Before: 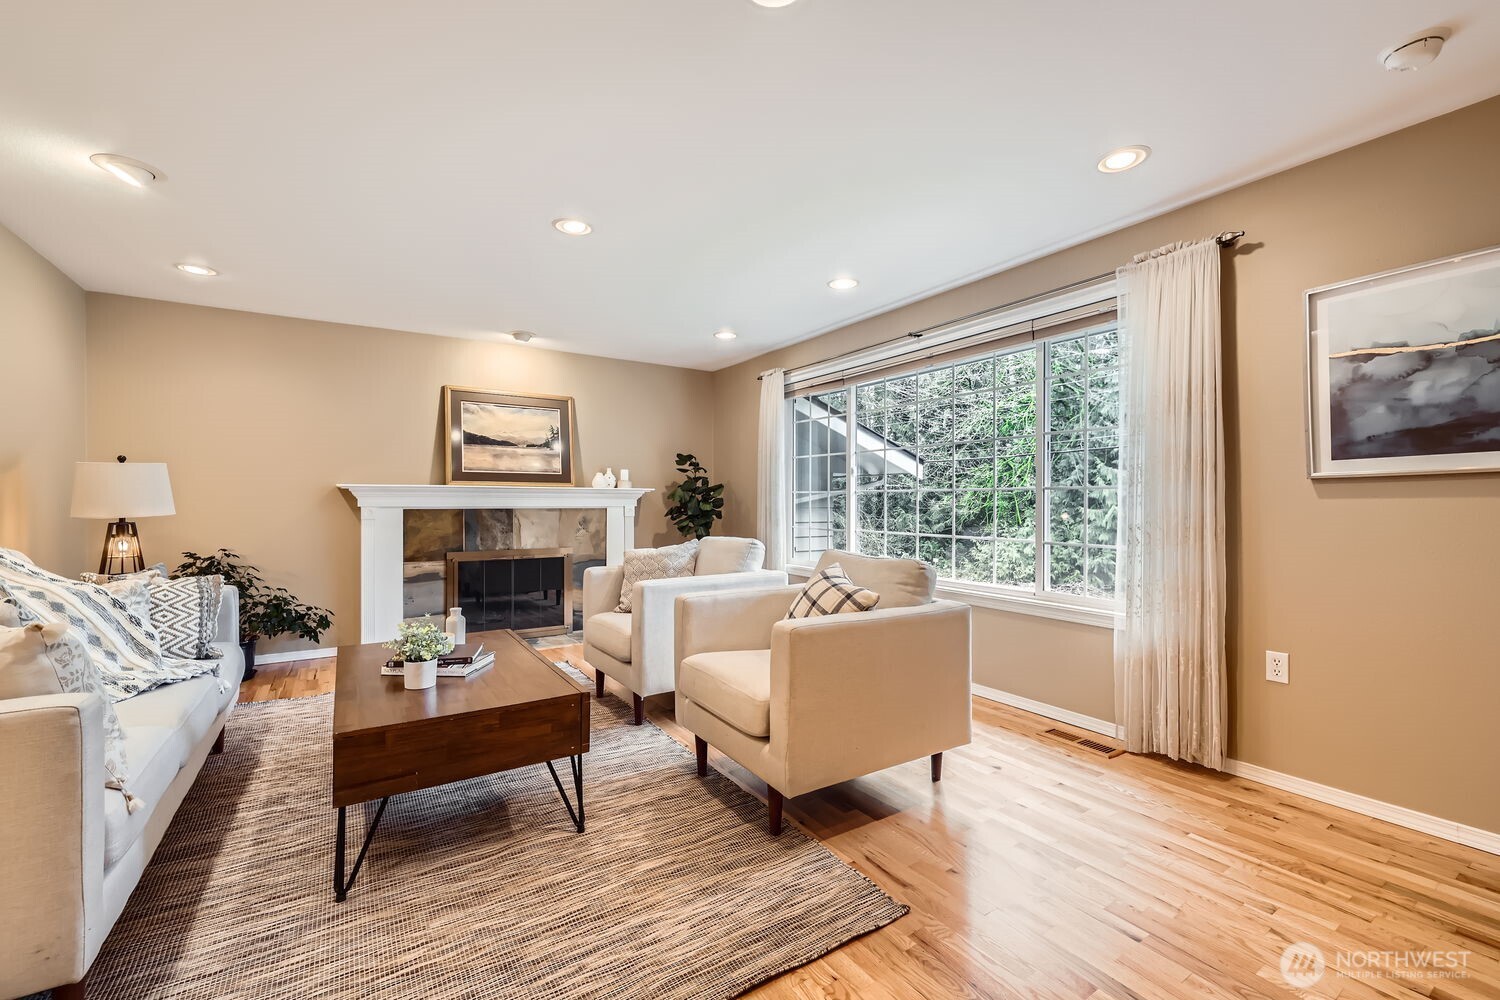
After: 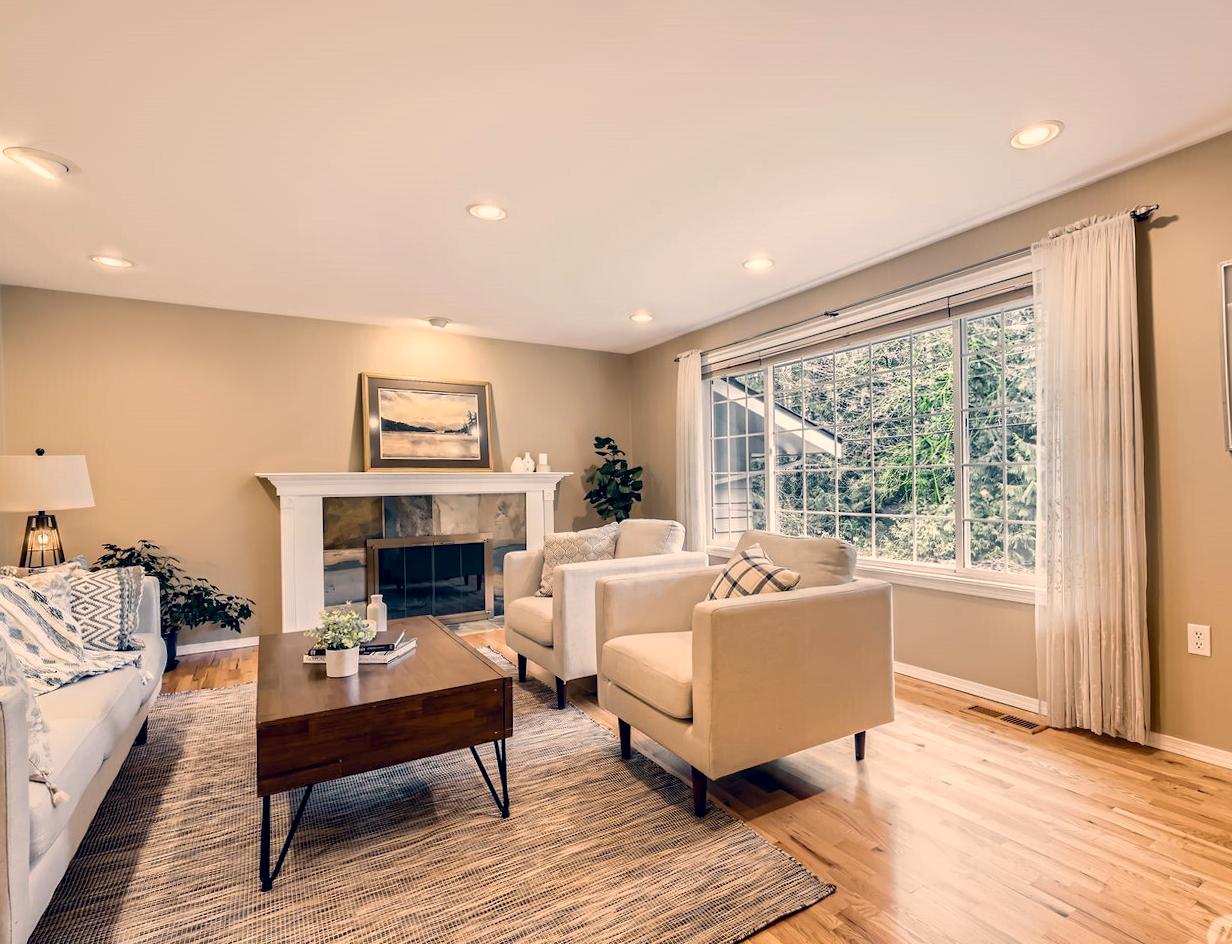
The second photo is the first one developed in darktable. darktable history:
color correction: highlights a* 10.32, highlights b* 14.66, shadows a* -9.59, shadows b* -15.02
exposure: black level correction 0.007, compensate highlight preservation false
crop and rotate: angle 1°, left 4.281%, top 0.642%, right 11.383%, bottom 2.486%
